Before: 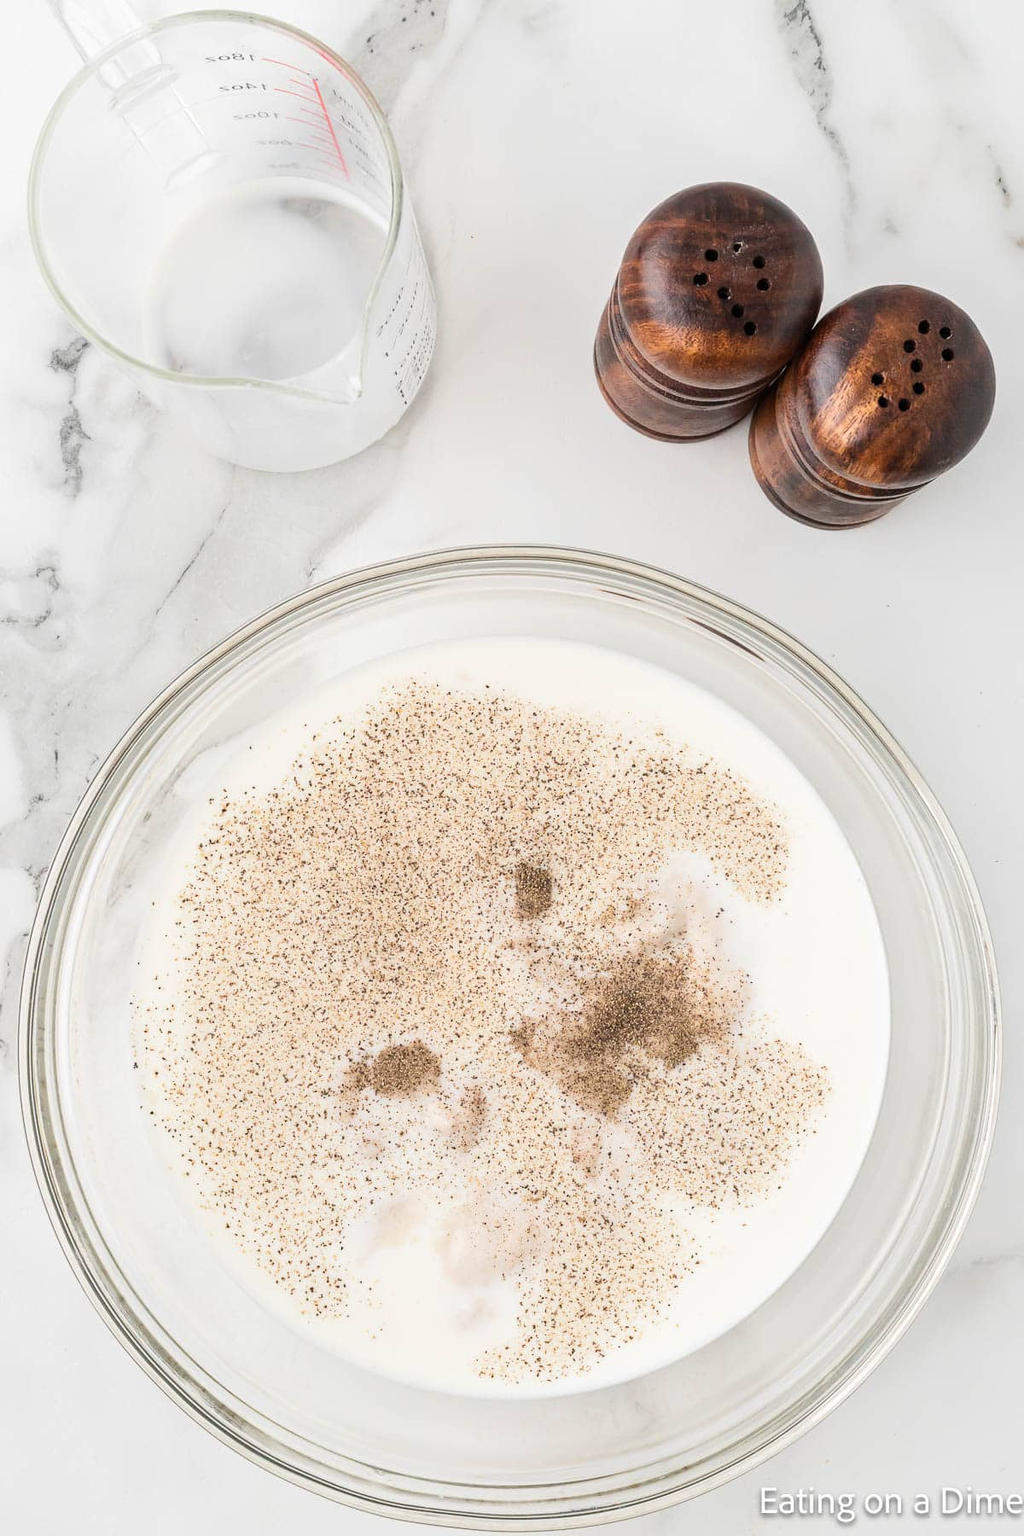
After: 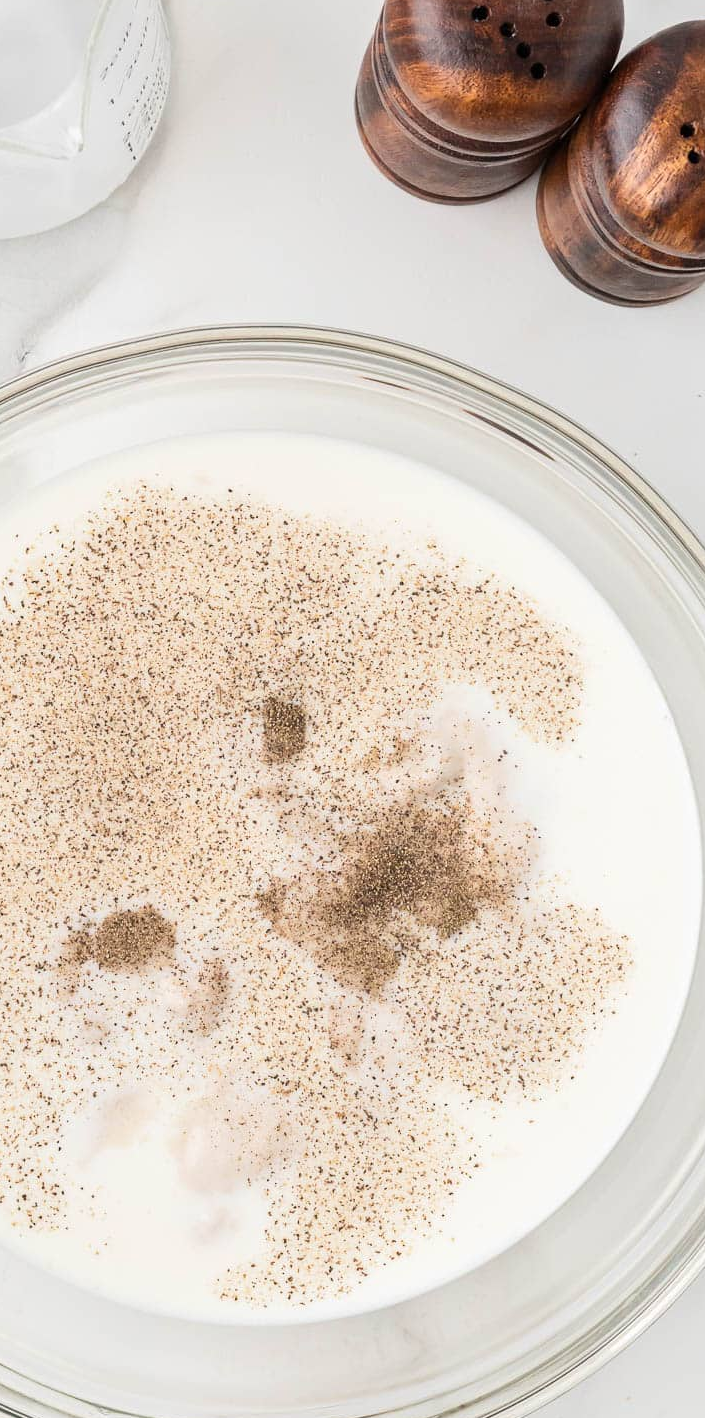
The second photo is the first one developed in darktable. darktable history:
crop and rotate: left 28.498%, top 17.465%, right 12.706%, bottom 3.711%
